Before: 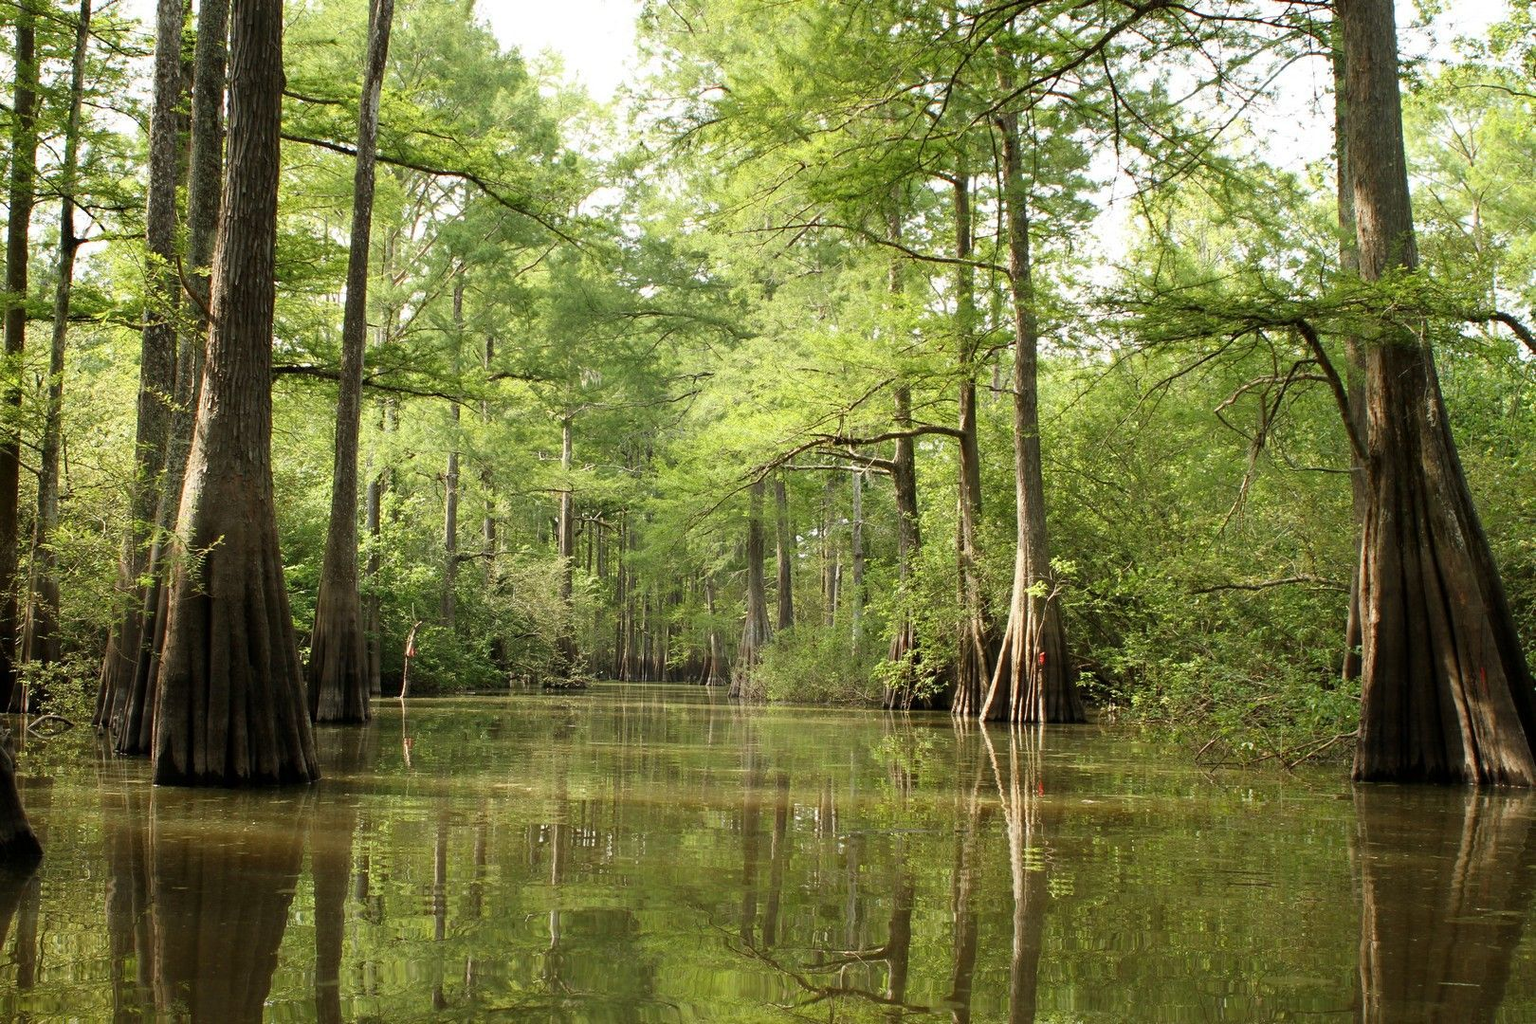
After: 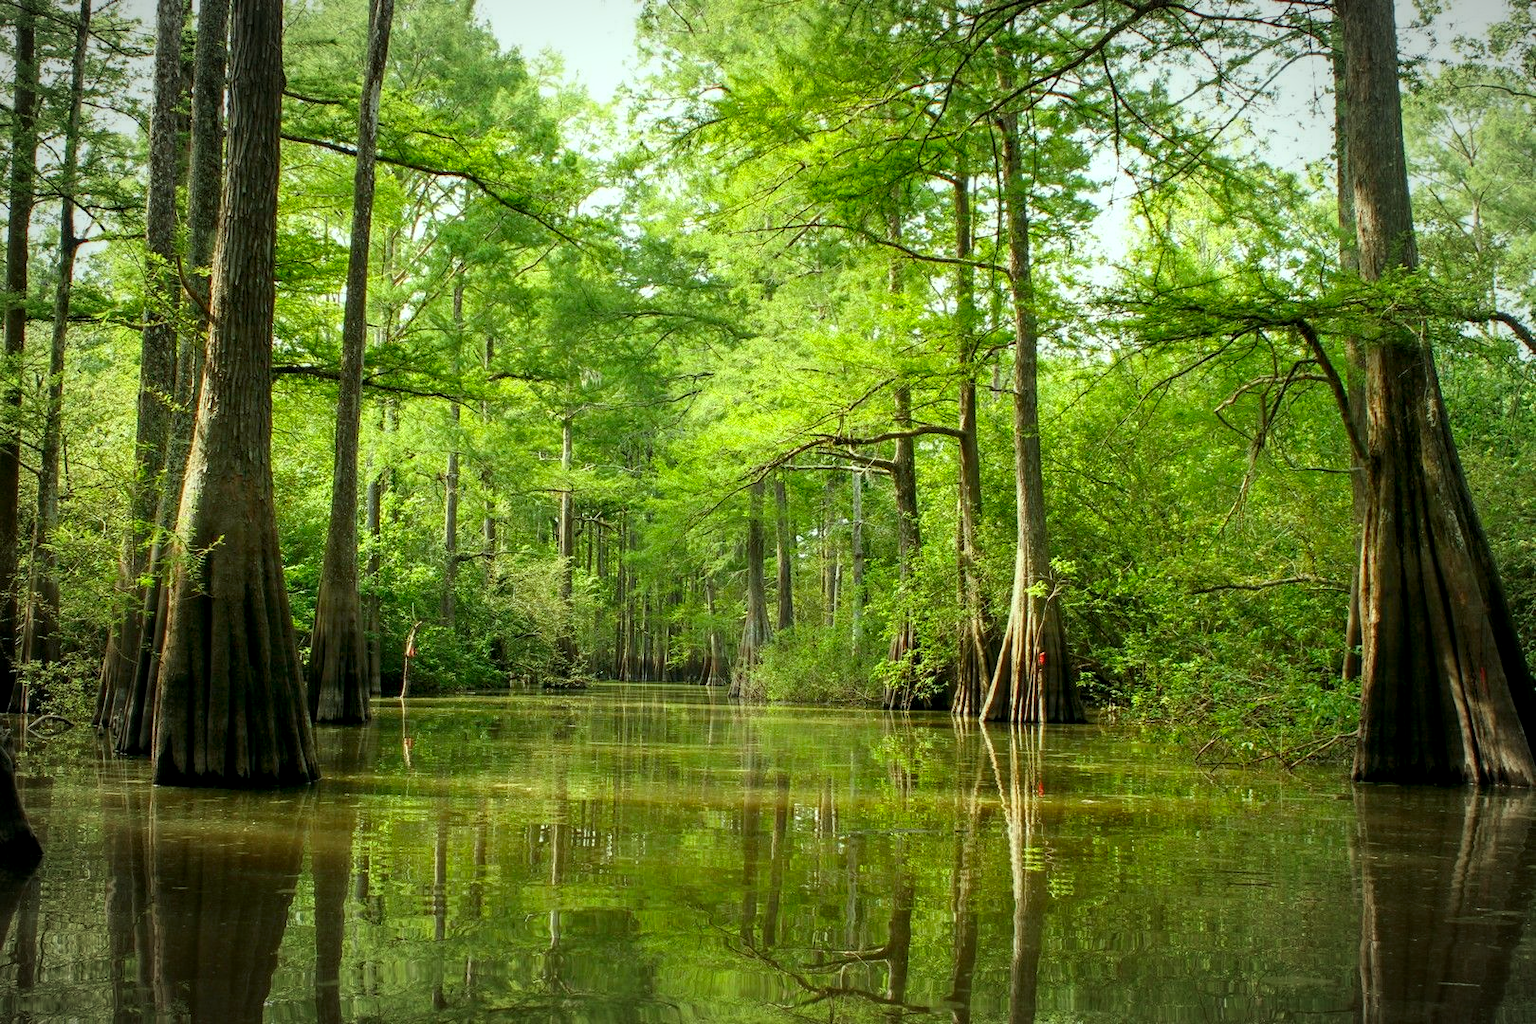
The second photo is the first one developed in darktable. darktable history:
vignetting: fall-off radius 60%, automatic ratio true
local contrast: on, module defaults
color correction: highlights a* -7.33, highlights b* 1.26, shadows a* -3.55, saturation 1.4
